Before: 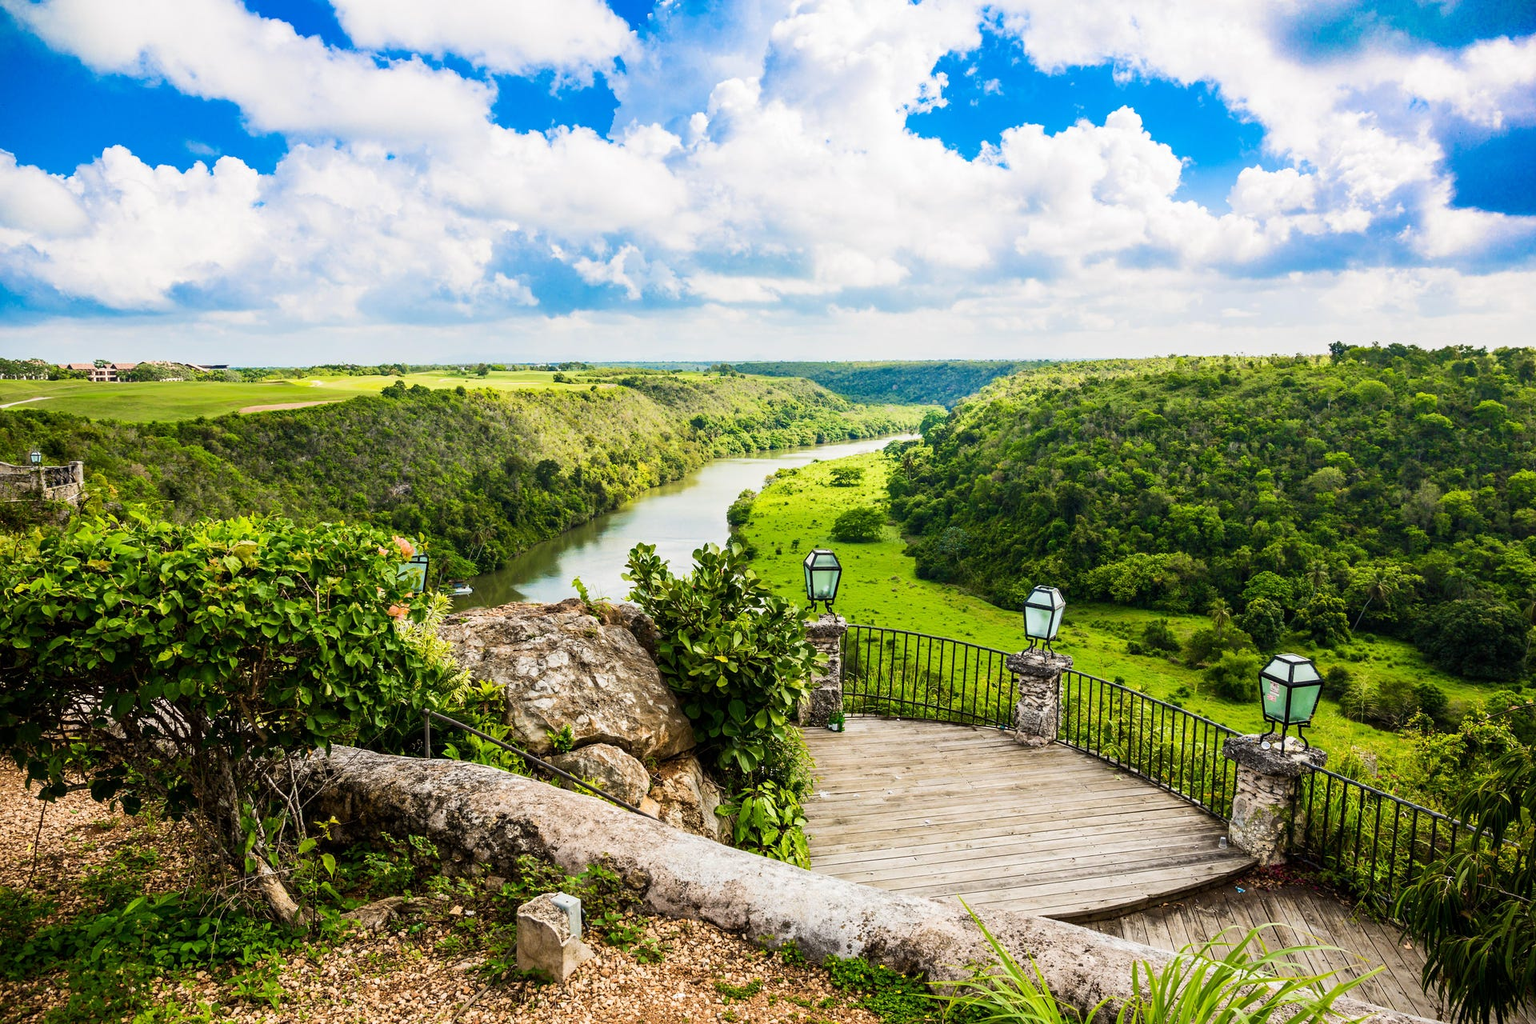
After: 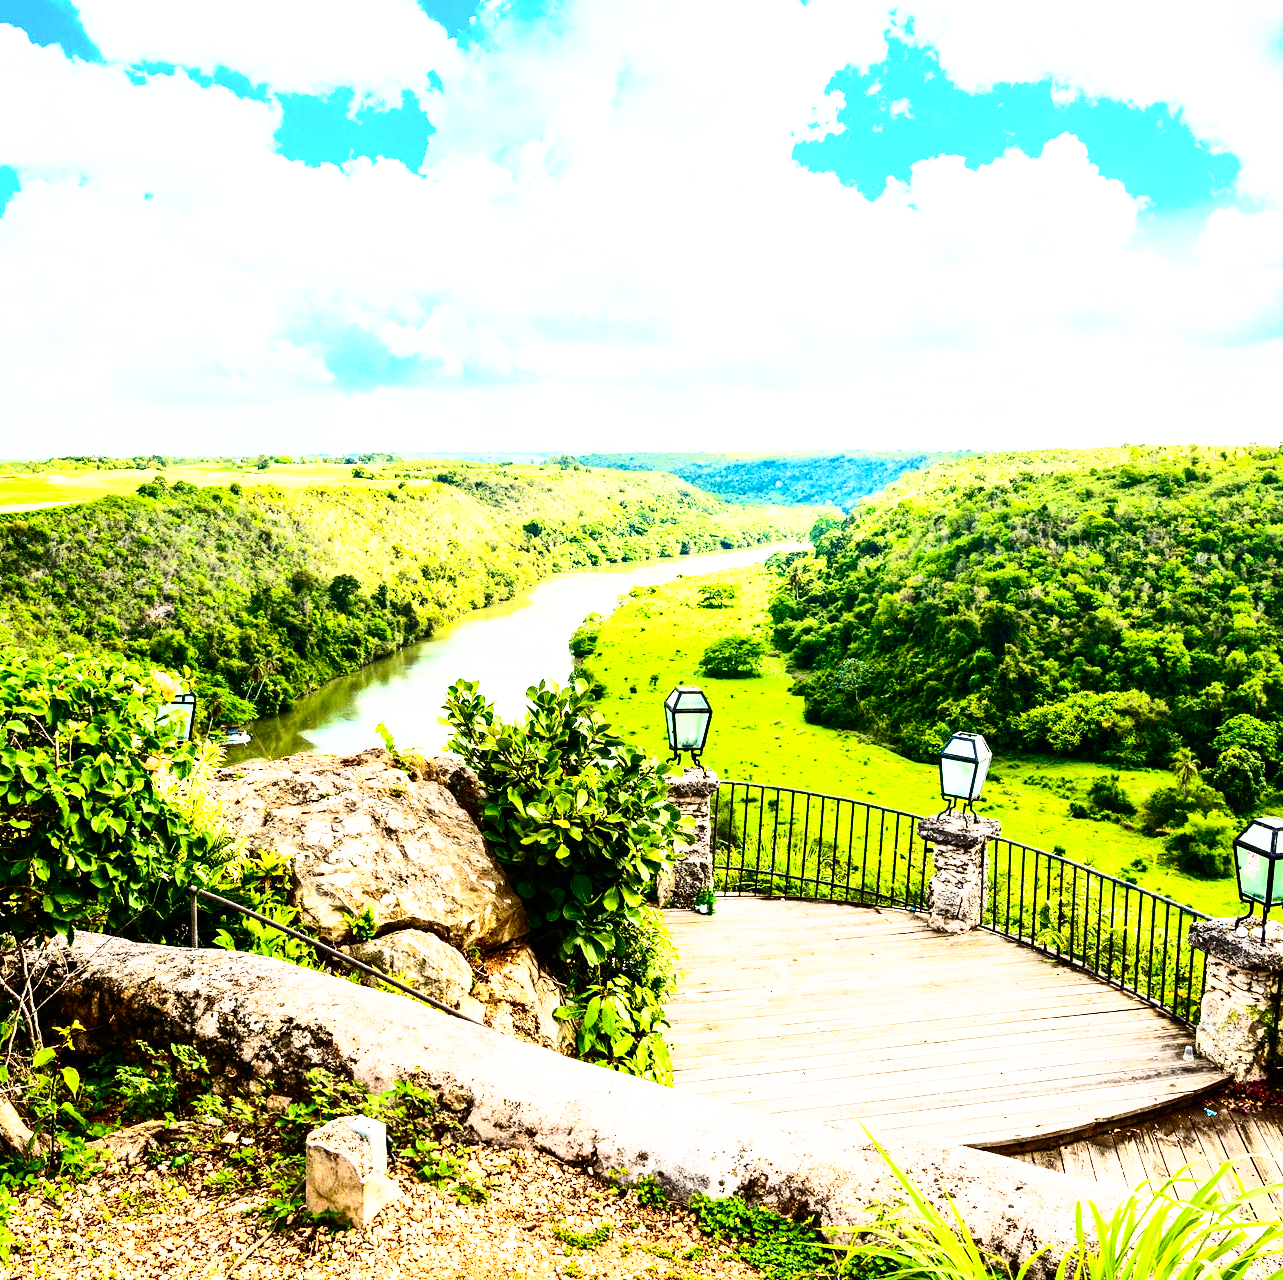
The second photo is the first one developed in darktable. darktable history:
base curve: curves: ch0 [(0, 0) (0.012, 0.01) (0.073, 0.168) (0.31, 0.711) (0.645, 0.957) (1, 1)], preserve colors none
crop and rotate: left 17.732%, right 15.423%
contrast brightness saturation: contrast 0.4, brightness 0.1, saturation 0.21
